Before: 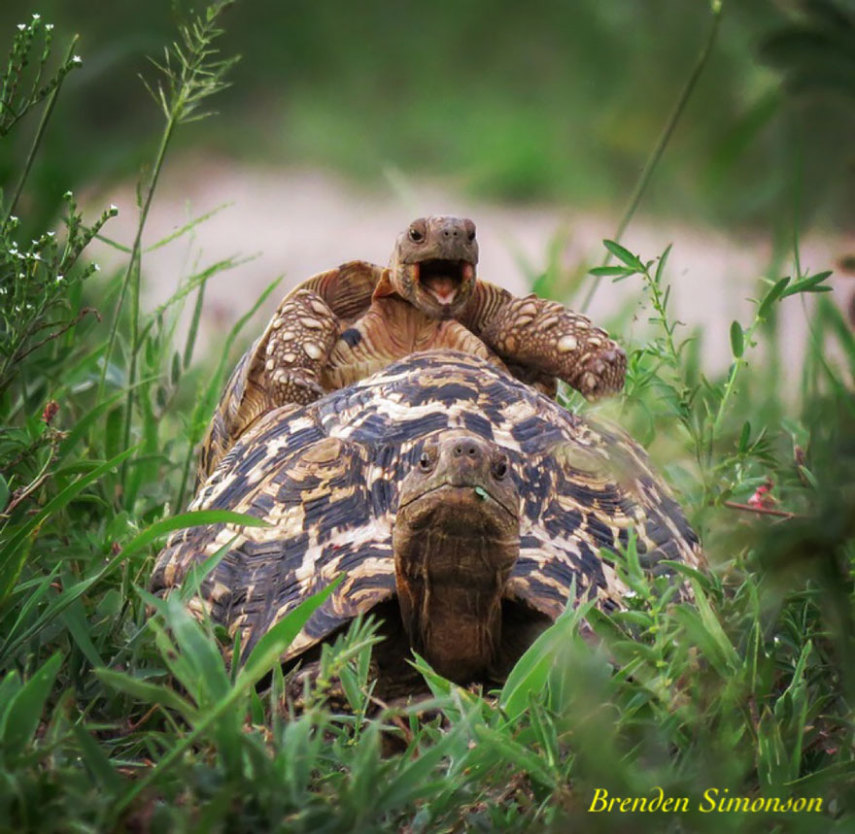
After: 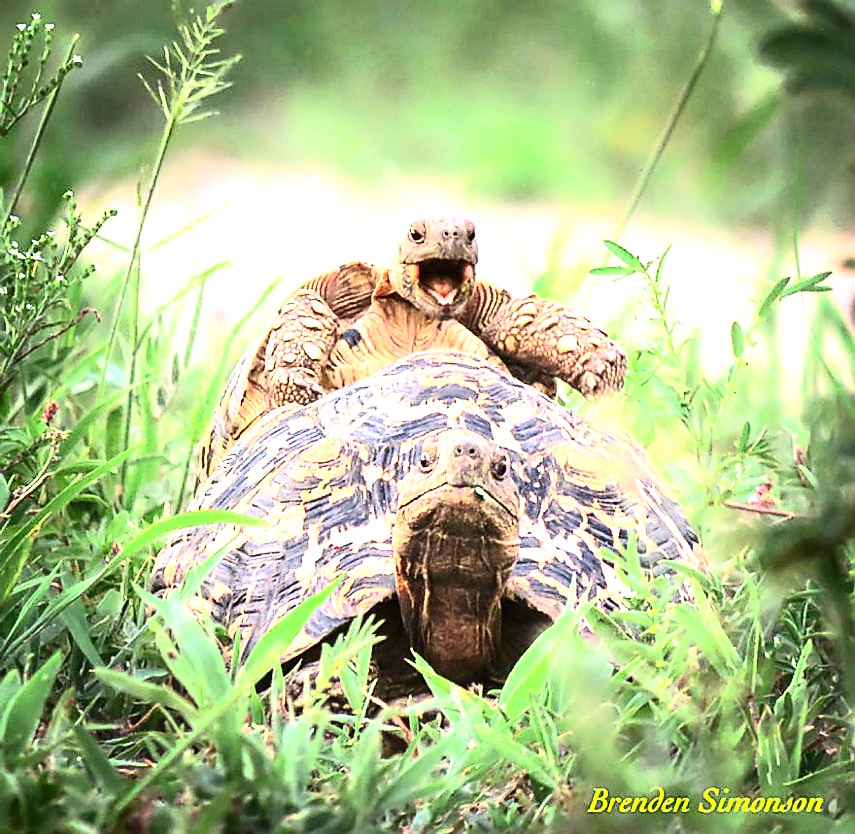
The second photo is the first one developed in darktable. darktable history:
contrast brightness saturation: contrast 0.39, brightness 0.115
exposure: black level correction 0, exposure 1.617 EV, compensate highlight preservation false
sharpen: radius 1.375, amount 1.254, threshold 0.834
